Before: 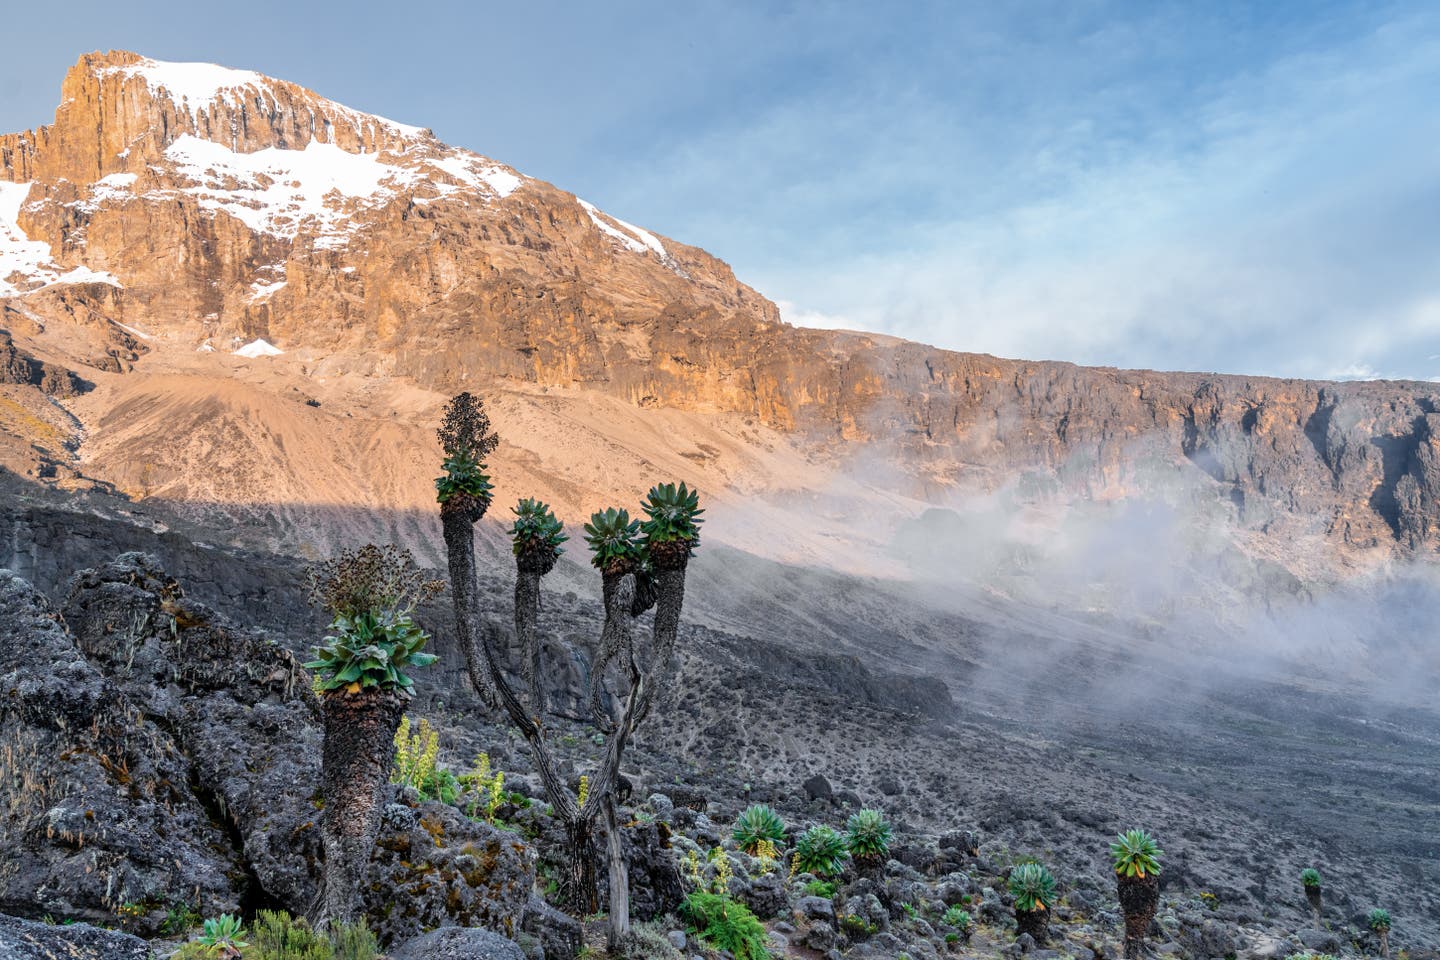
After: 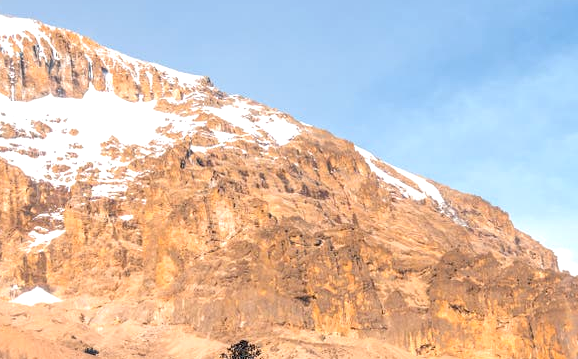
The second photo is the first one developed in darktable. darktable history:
crop: left 15.485%, top 5.459%, right 44.35%, bottom 57.13%
contrast brightness saturation: saturation 0.128
exposure: black level correction 0.004, exposure 0.417 EV, compensate highlight preservation false
